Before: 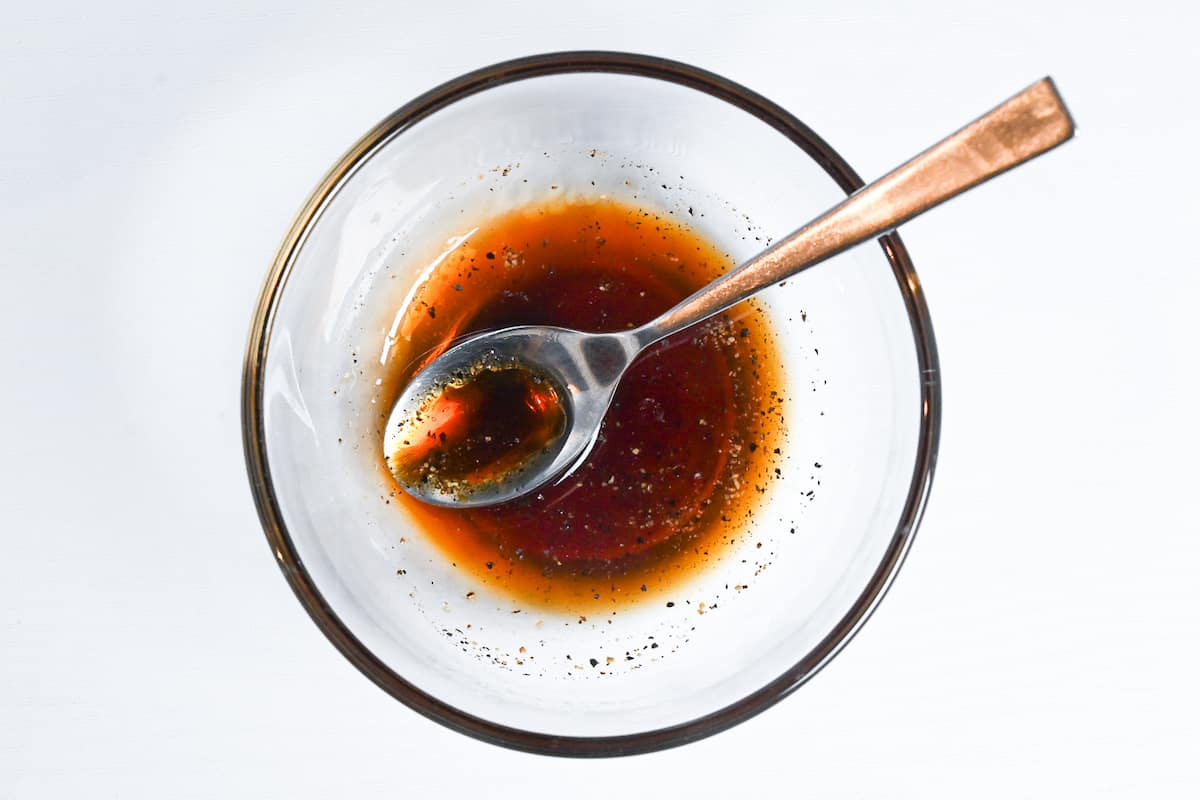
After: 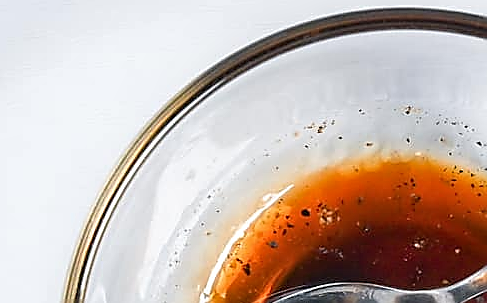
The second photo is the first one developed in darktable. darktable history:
crop: left 15.452%, top 5.459%, right 43.956%, bottom 56.62%
sharpen: radius 1.4, amount 1.25, threshold 0.7
local contrast: on, module defaults
tone equalizer: on, module defaults
